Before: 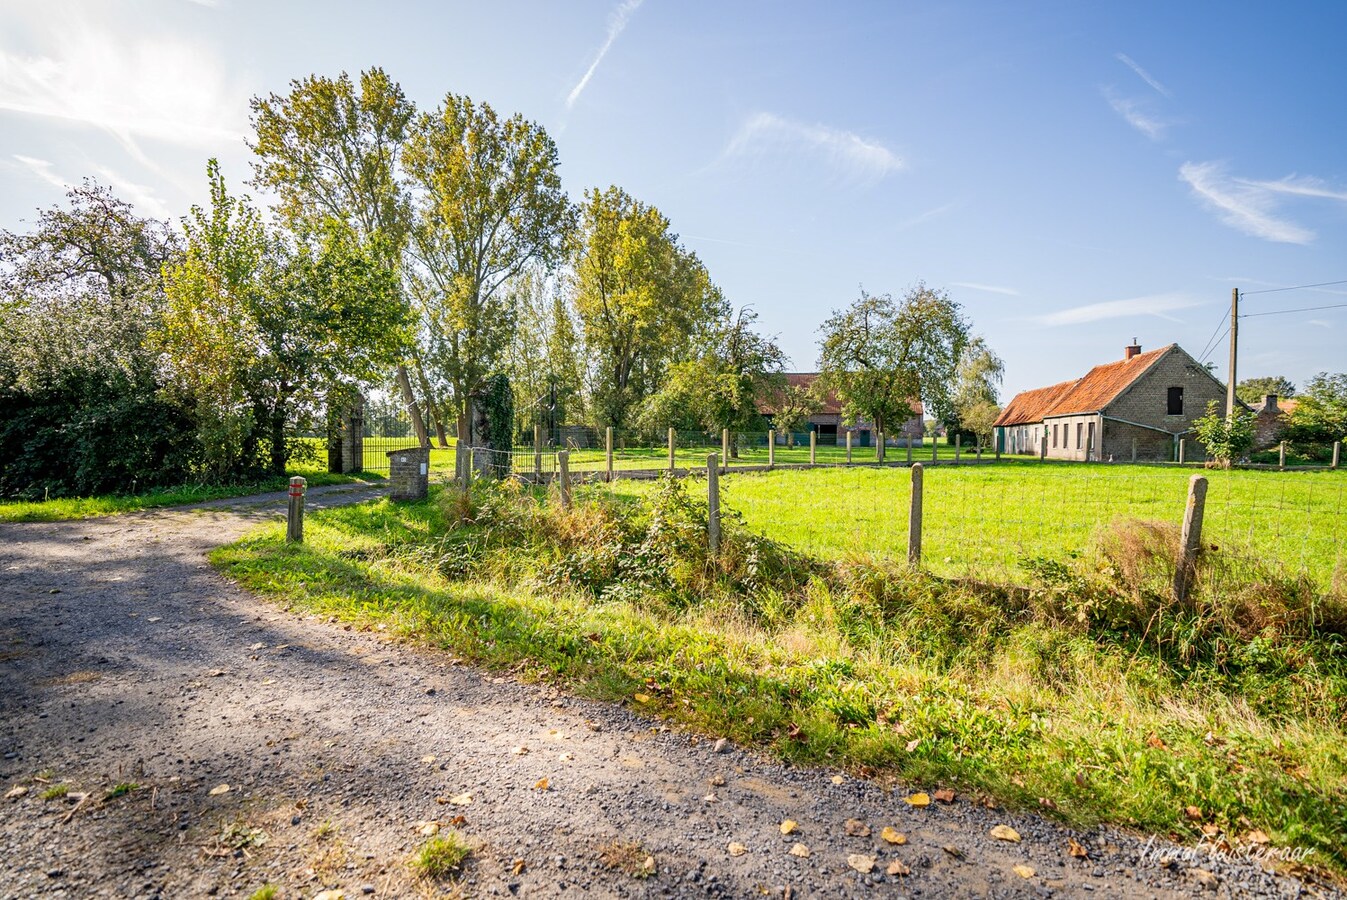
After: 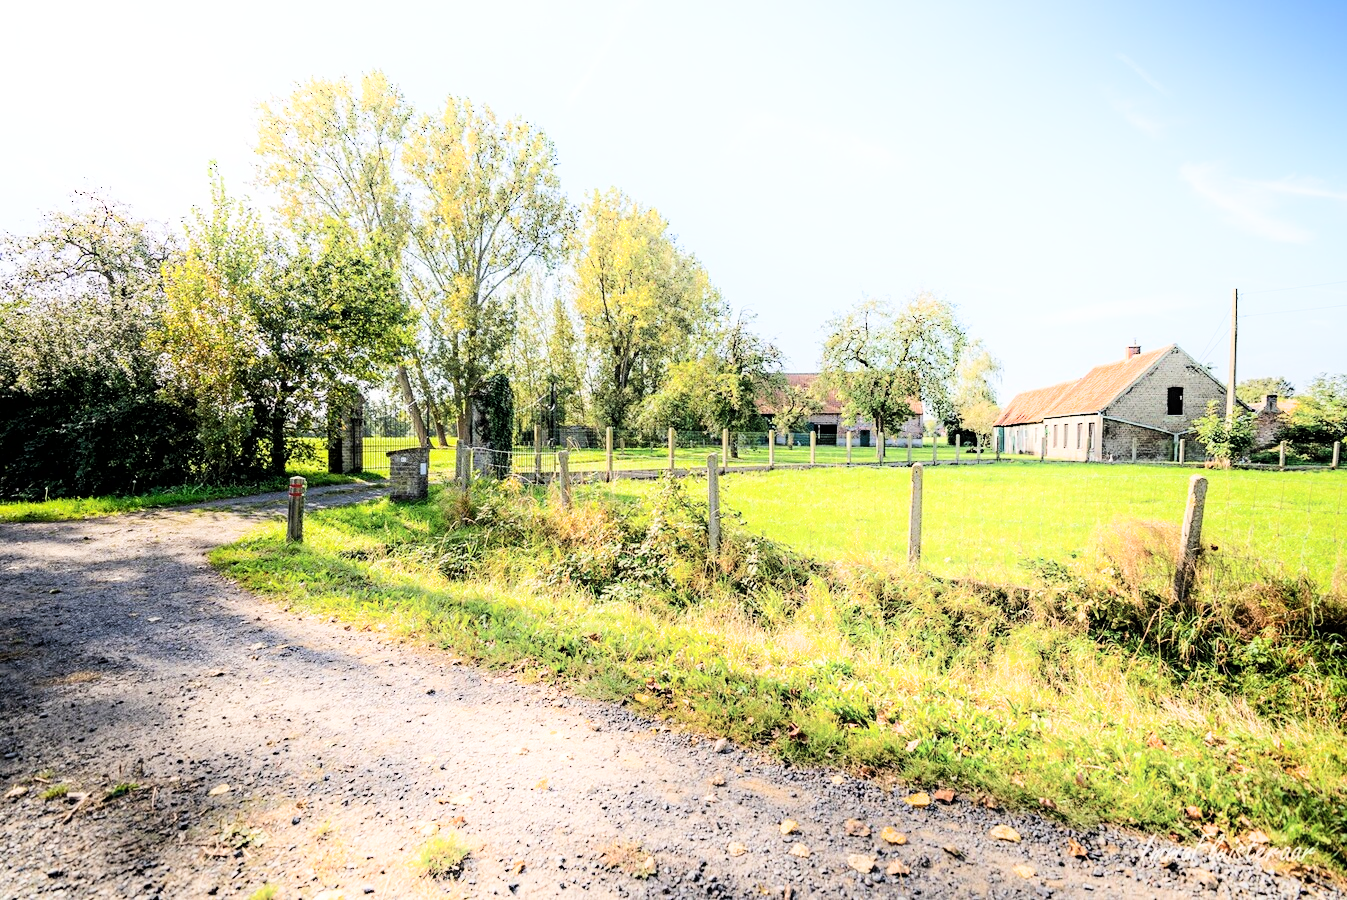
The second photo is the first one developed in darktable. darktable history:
shadows and highlights: shadows -21.3, highlights 100, soften with gaussian
filmic rgb: black relative exposure -16 EV, white relative exposure 6.29 EV, hardness 5.1, contrast 1.35
white balance: emerald 1
exposure: exposure 0.559 EV, compensate highlight preservation false
